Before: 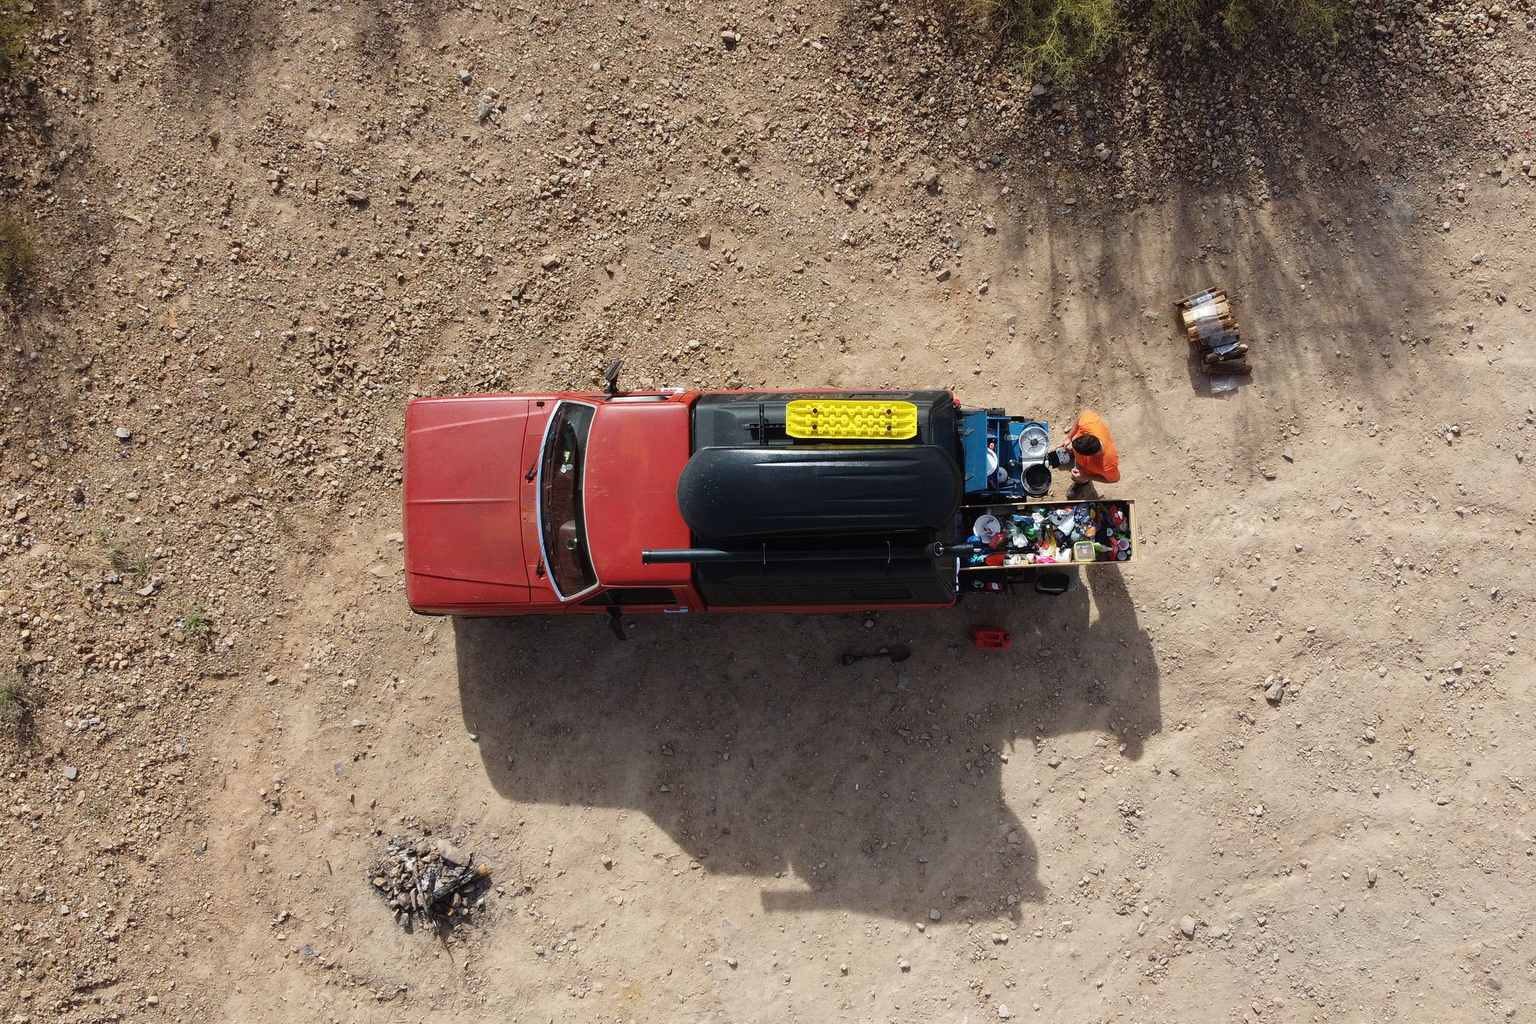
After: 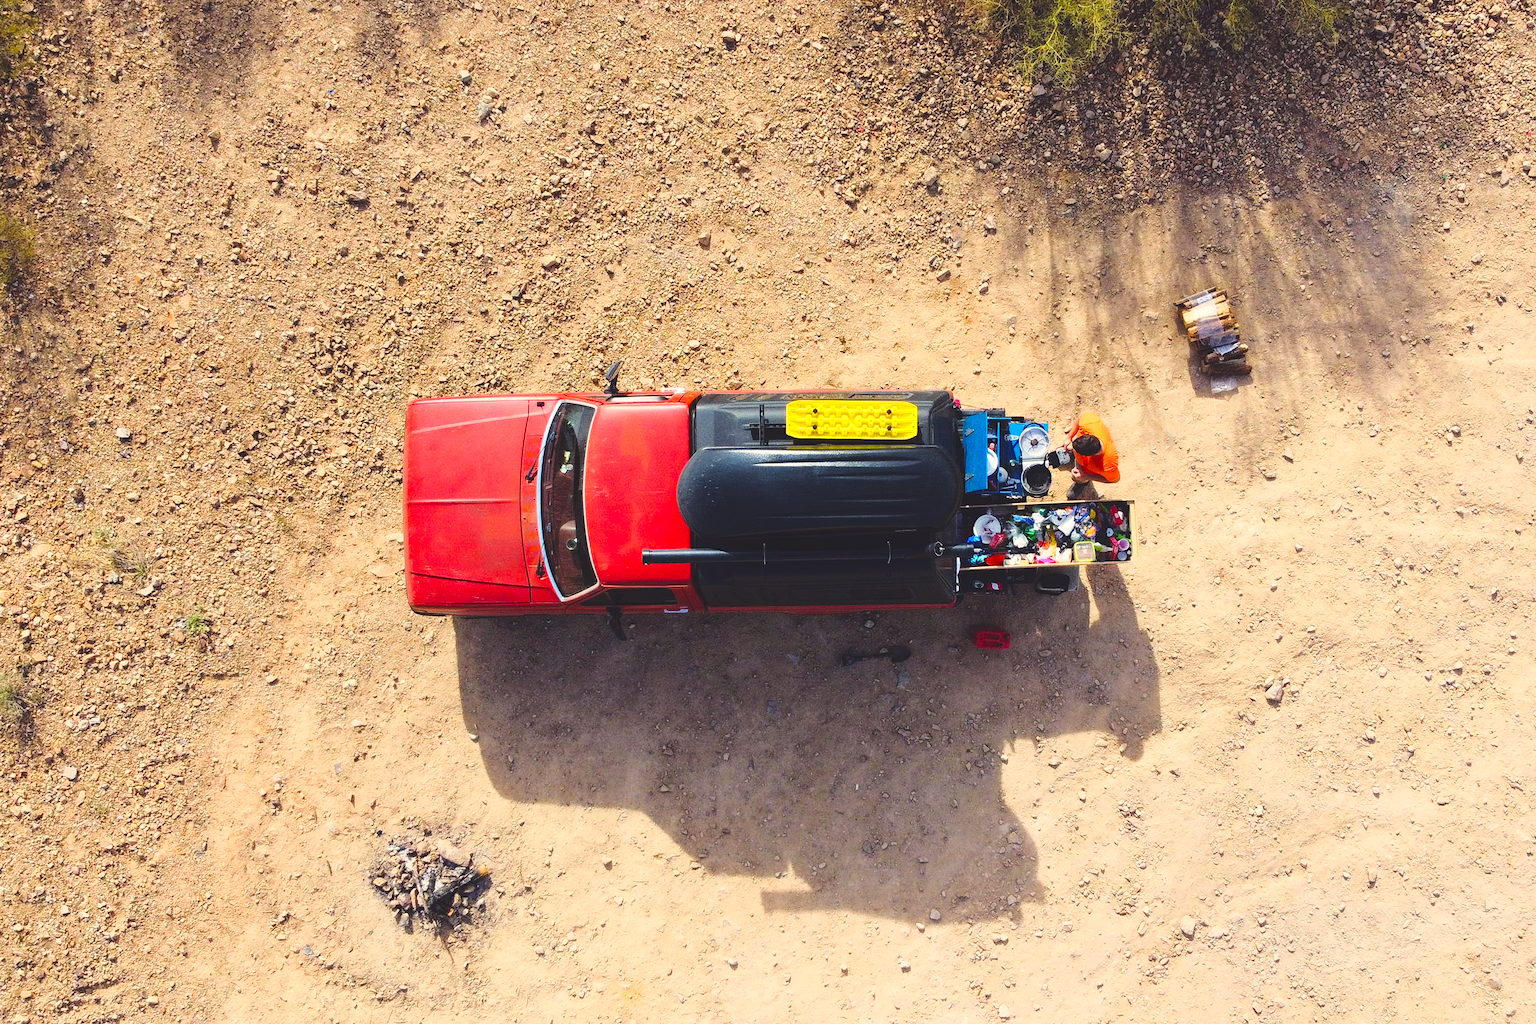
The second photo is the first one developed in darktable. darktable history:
color balance rgb: shadows lift › chroma 3%, shadows lift › hue 280.8°, power › hue 330°, highlights gain › chroma 3%, highlights gain › hue 75.6°, global offset › luminance 1.5%, perceptual saturation grading › global saturation 20%, perceptual saturation grading › highlights -25%, perceptual saturation grading › shadows 50%, global vibrance 30%
base curve: curves: ch0 [(0, 0) (0.028, 0.03) (0.121, 0.232) (0.46, 0.748) (0.859, 0.968) (1, 1)]
